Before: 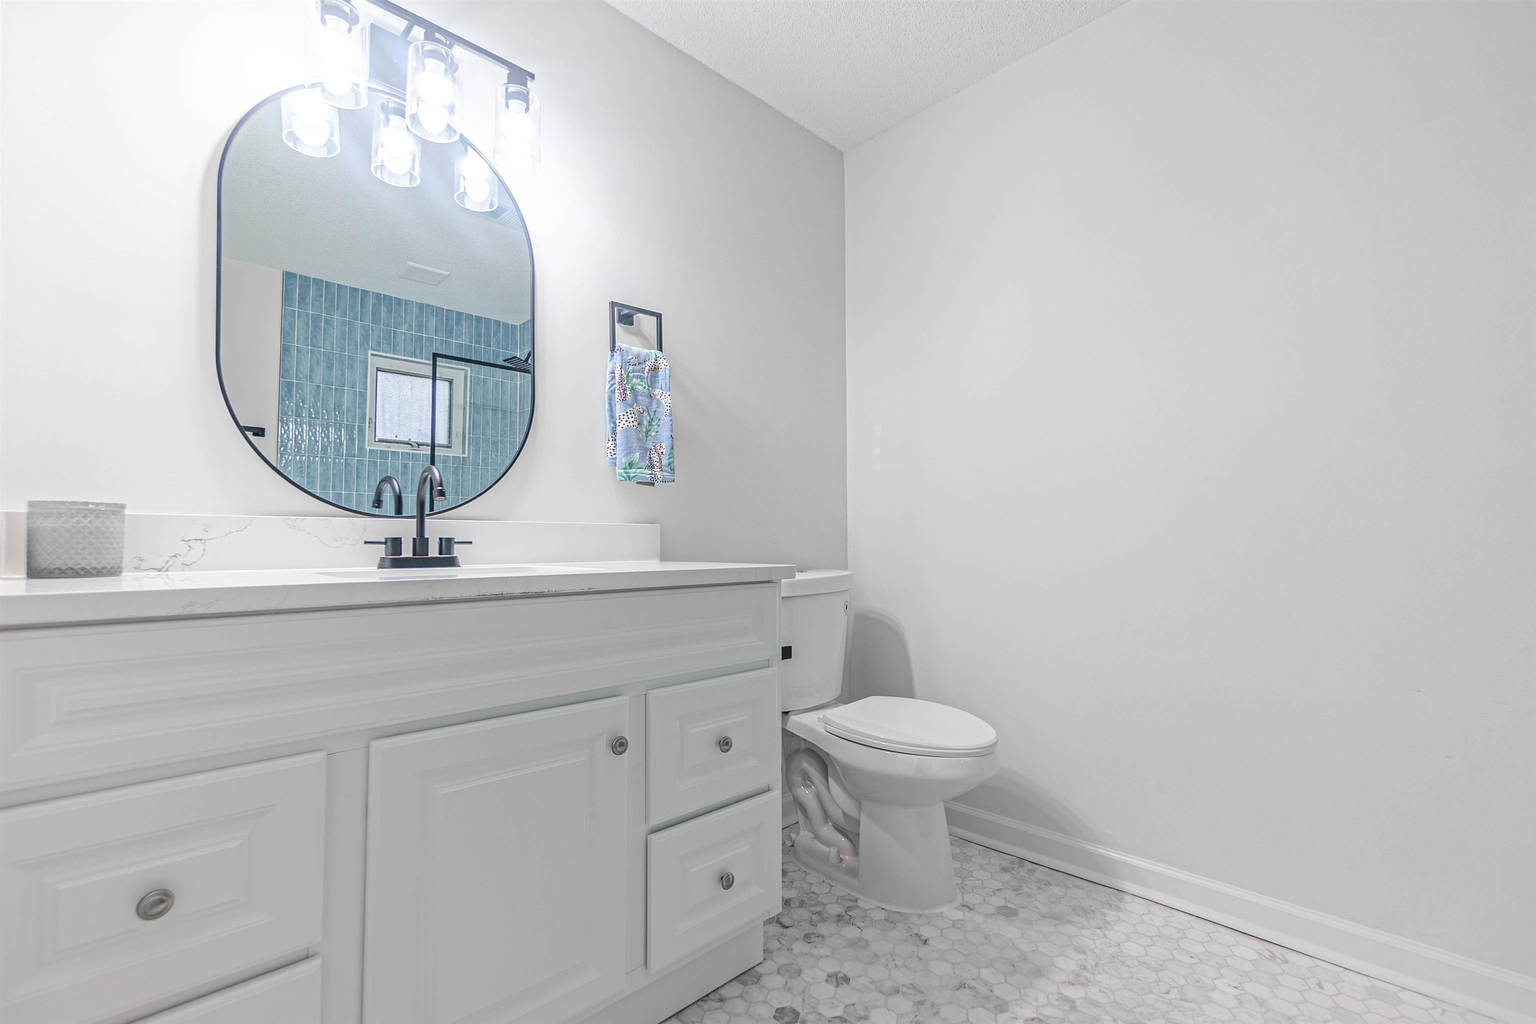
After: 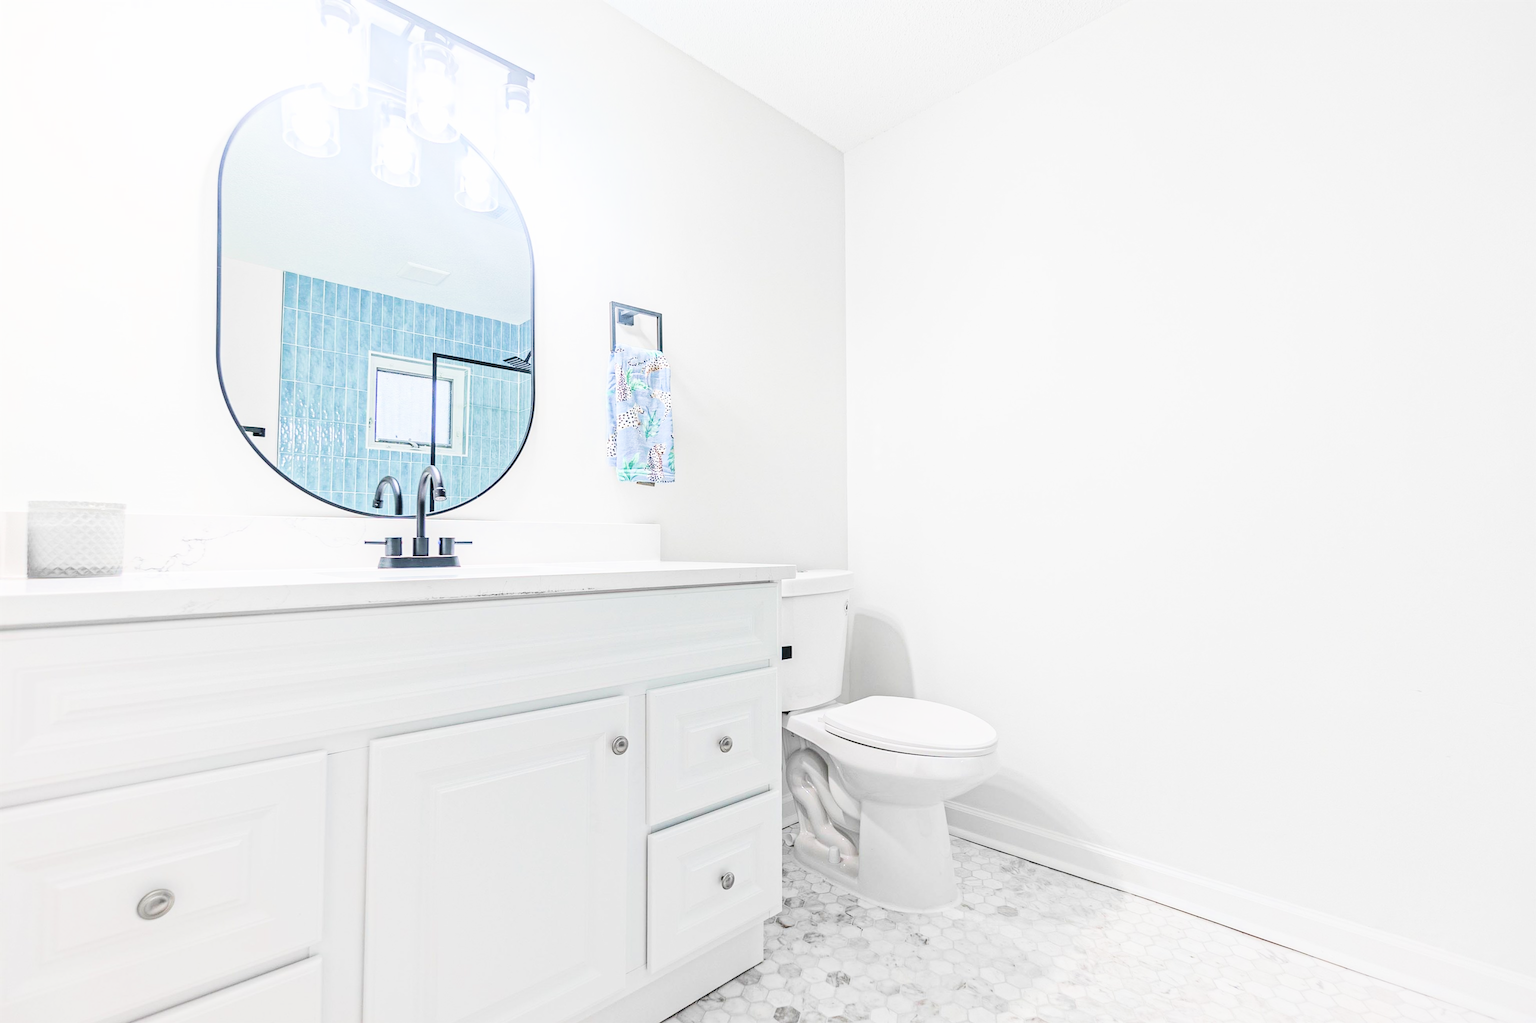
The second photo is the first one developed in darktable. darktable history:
tone equalizer: edges refinement/feathering 500, mask exposure compensation -1.57 EV, preserve details no
exposure: black level correction 0, exposure 1.29 EV, compensate exposure bias true, compensate highlight preservation false
filmic rgb: black relative exposure -5.04 EV, white relative exposure 3.96 EV, hardness 2.9, contrast 1.407, highlights saturation mix -19.58%
